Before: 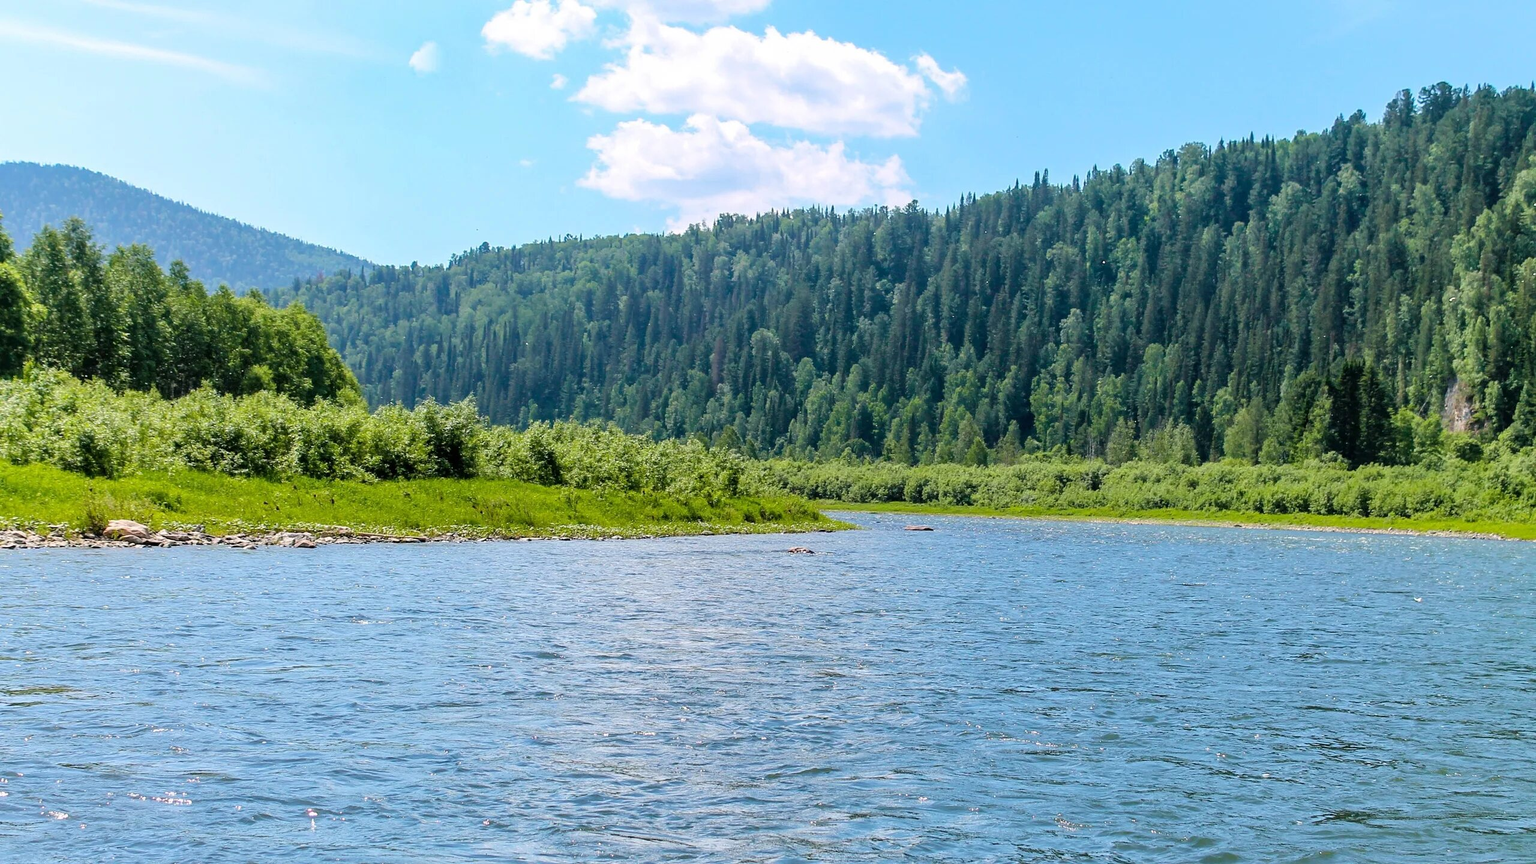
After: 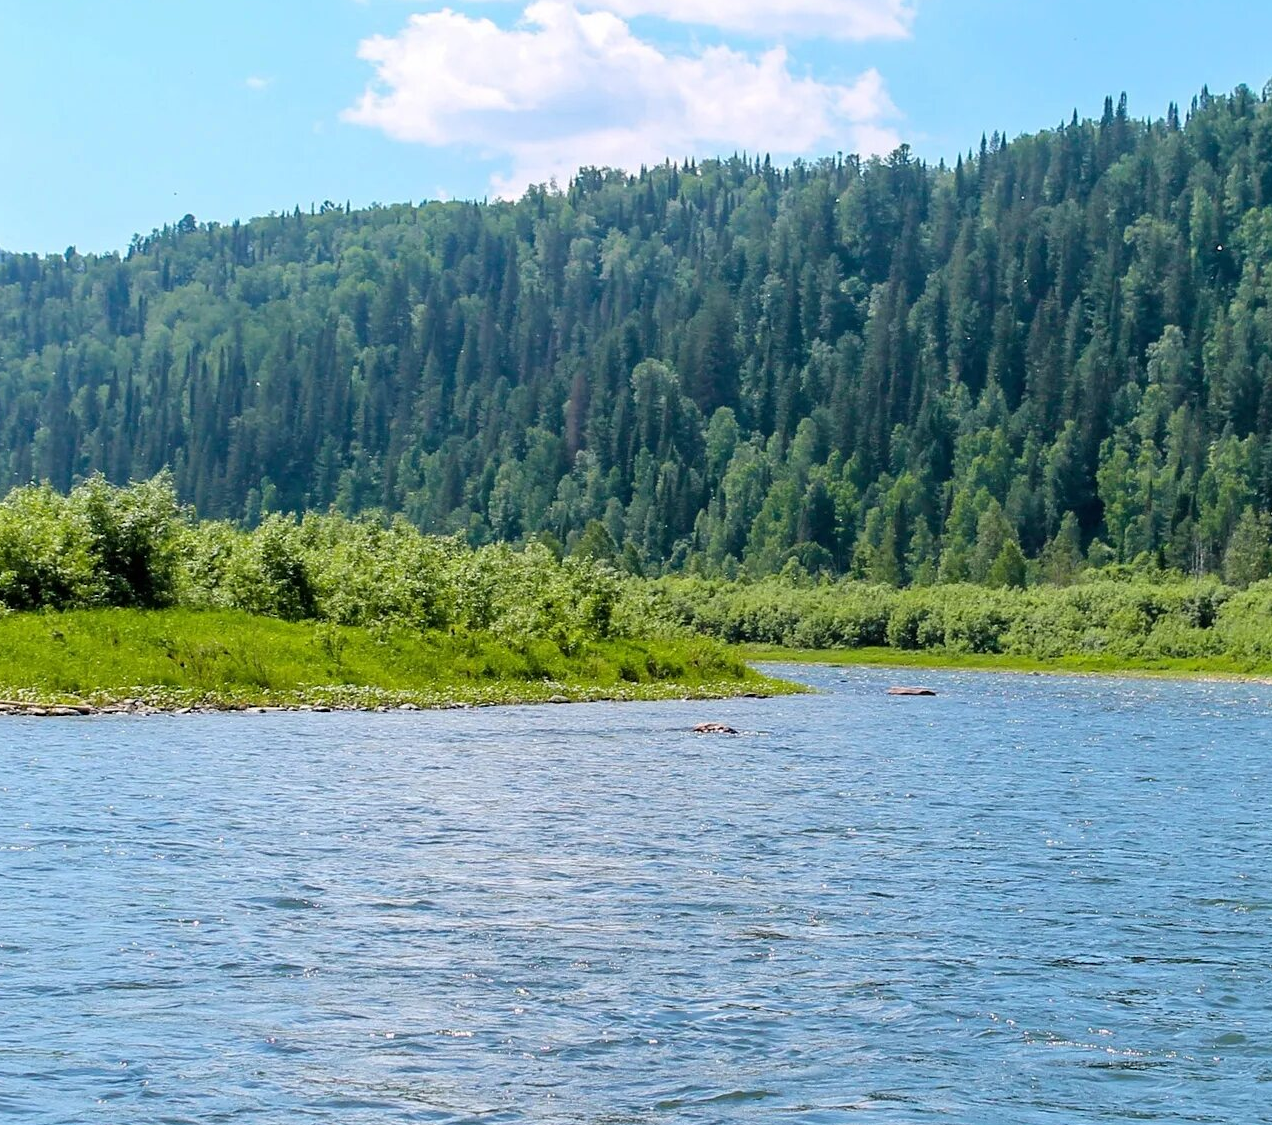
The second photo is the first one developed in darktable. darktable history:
crop and rotate: angle 0.013°, left 24.244%, top 13.172%, right 26.021%, bottom 8.63%
